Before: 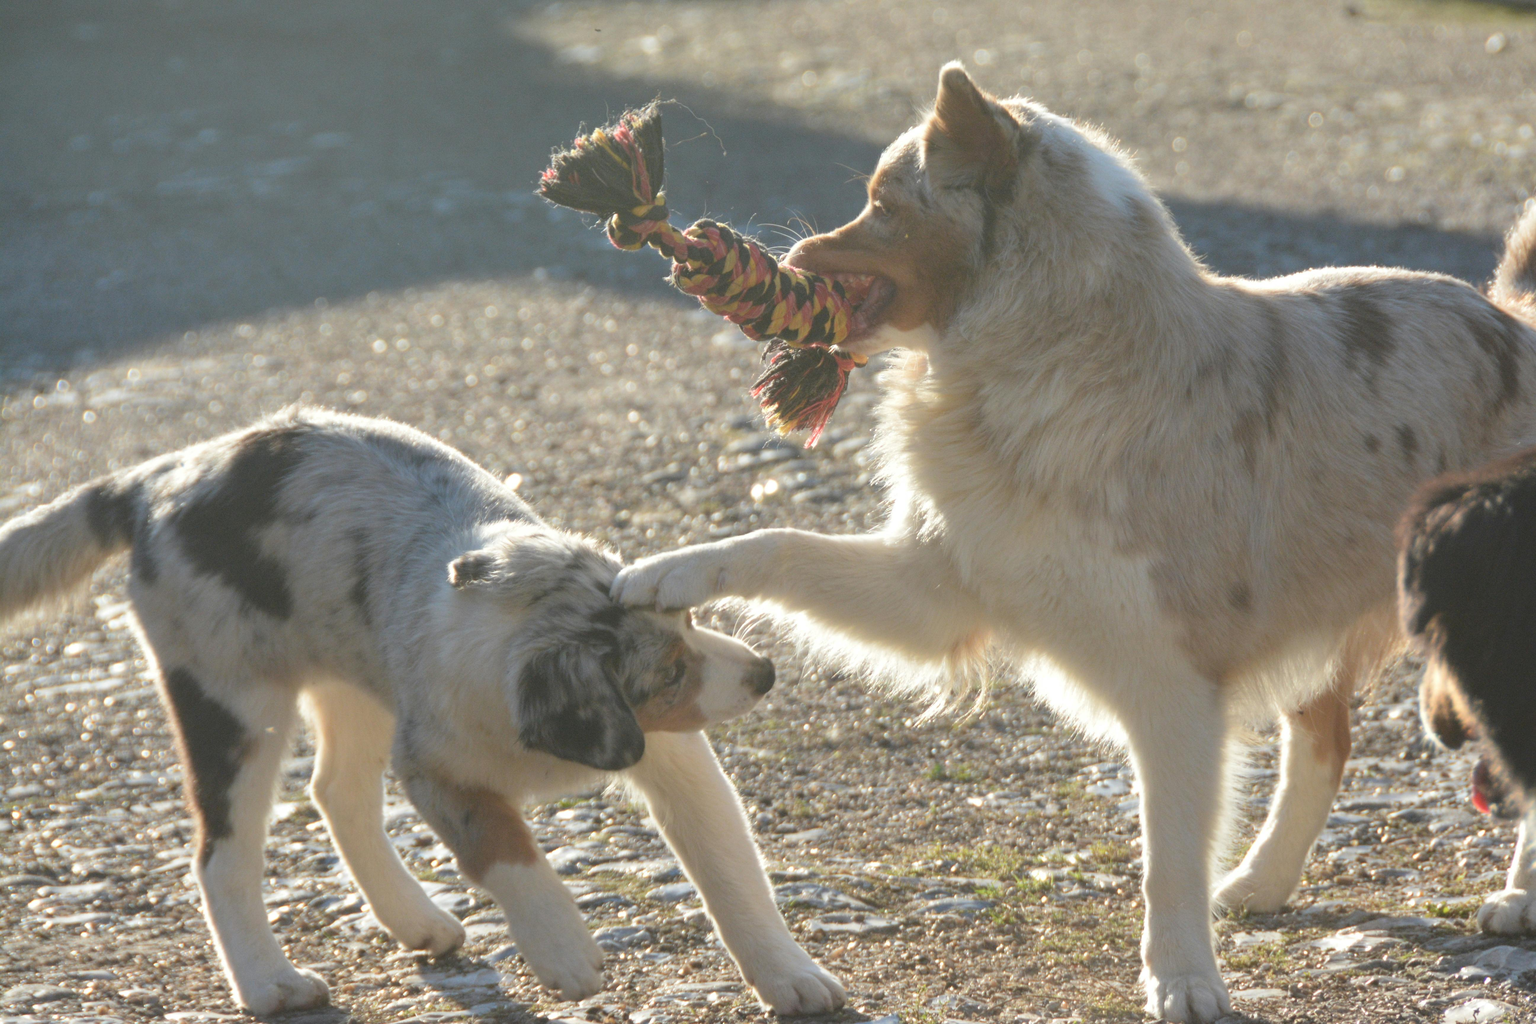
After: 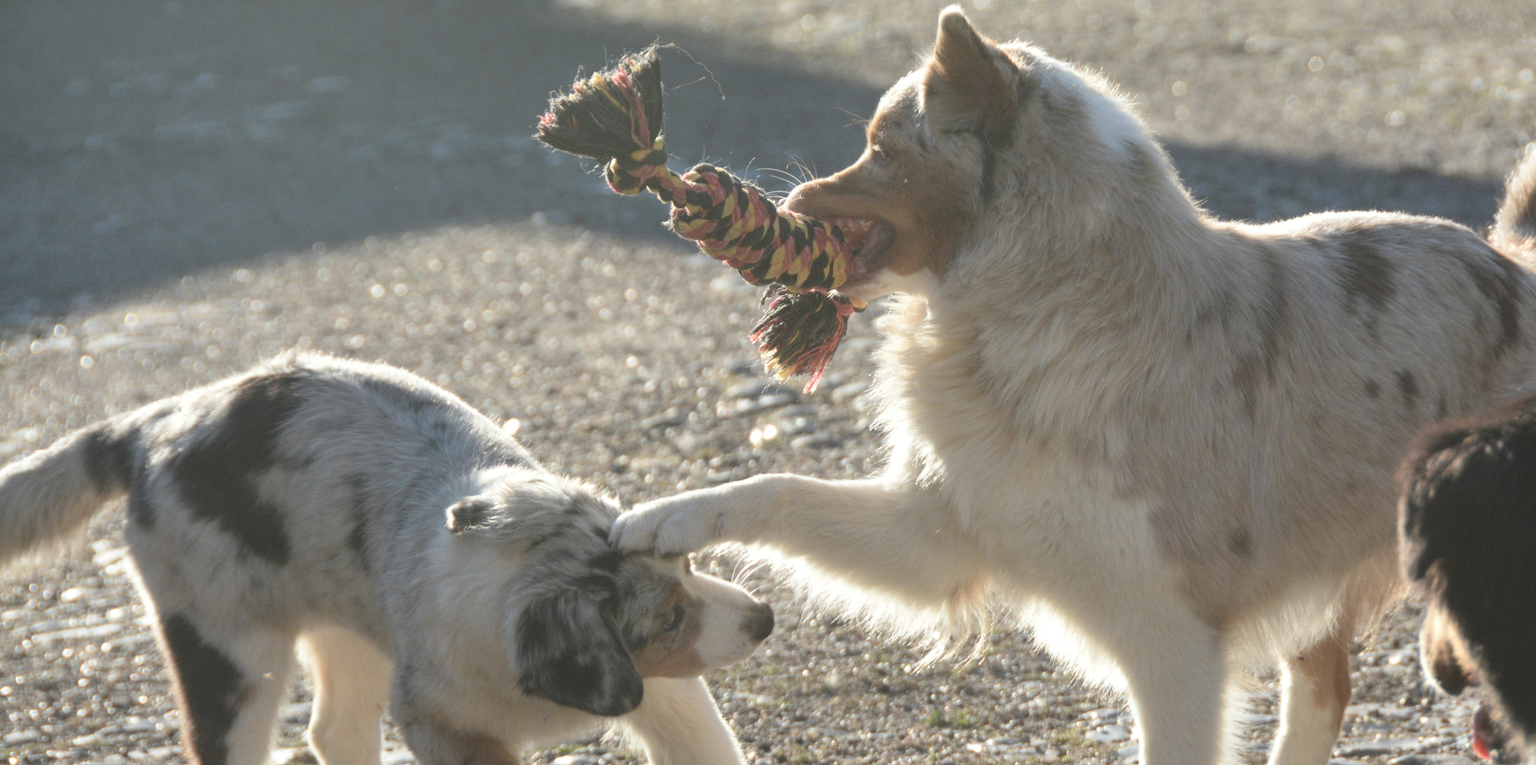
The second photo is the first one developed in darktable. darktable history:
crop: left 0.225%, top 5.515%, bottom 19.895%
contrast brightness saturation: contrast 0.115, saturation -0.167
